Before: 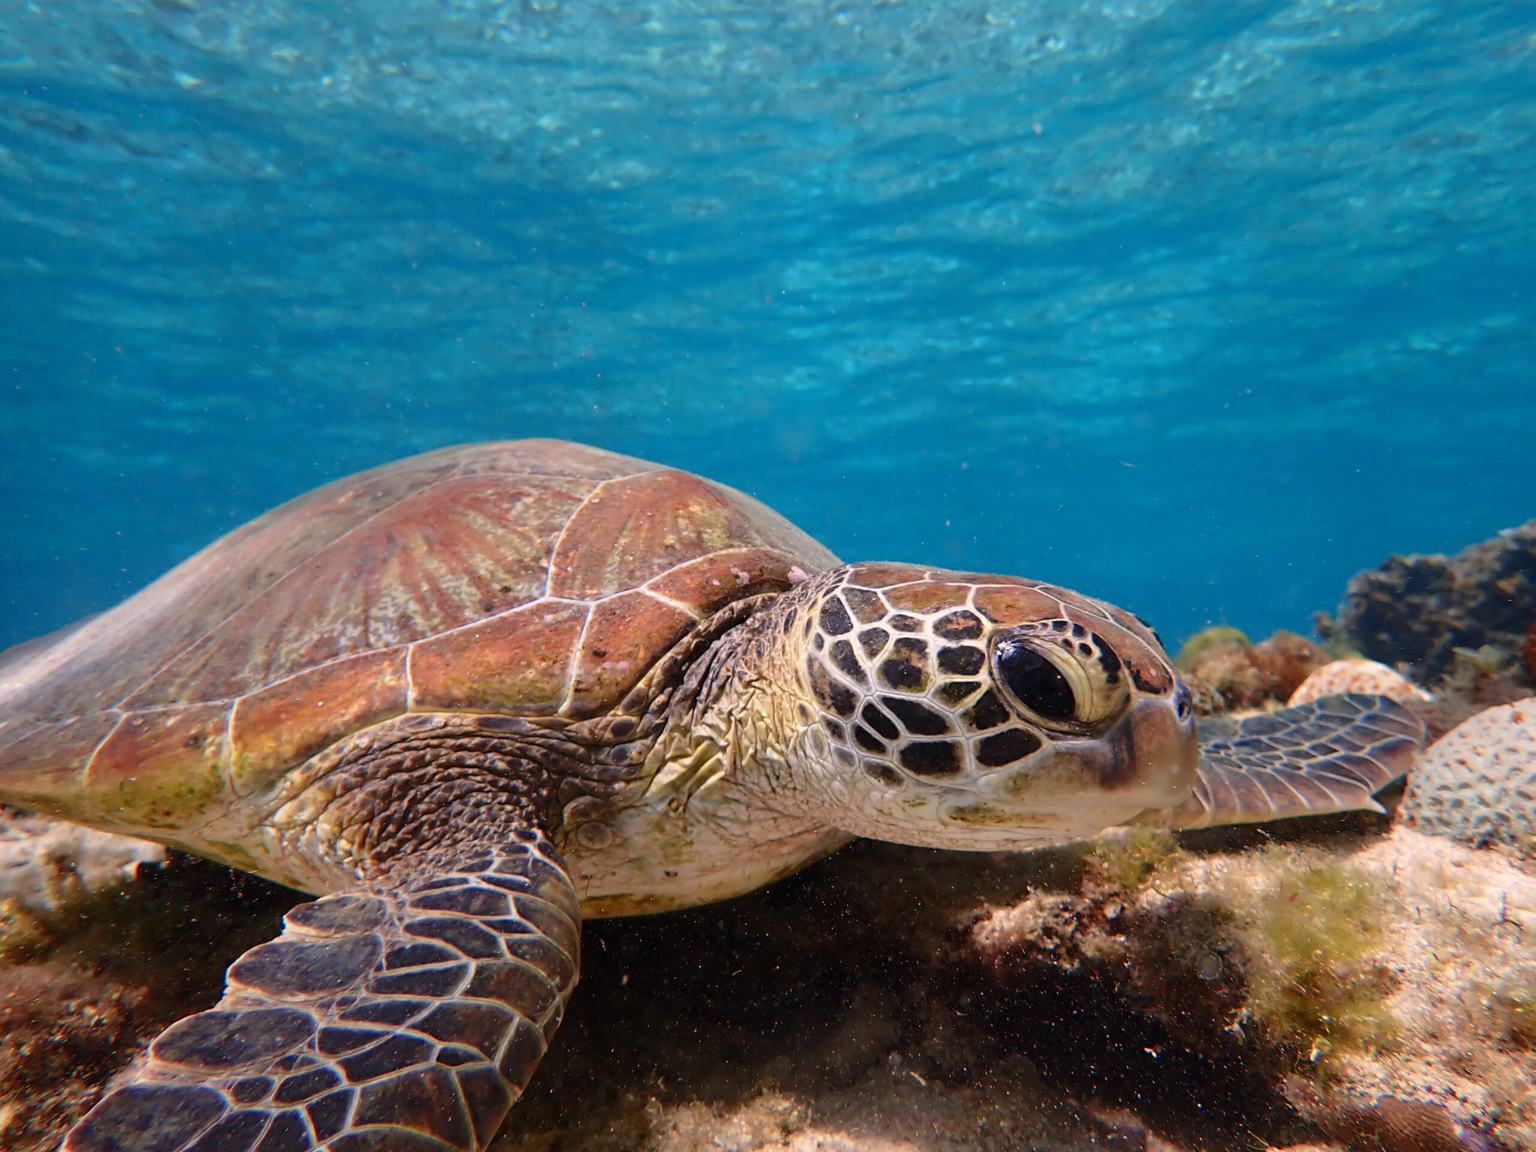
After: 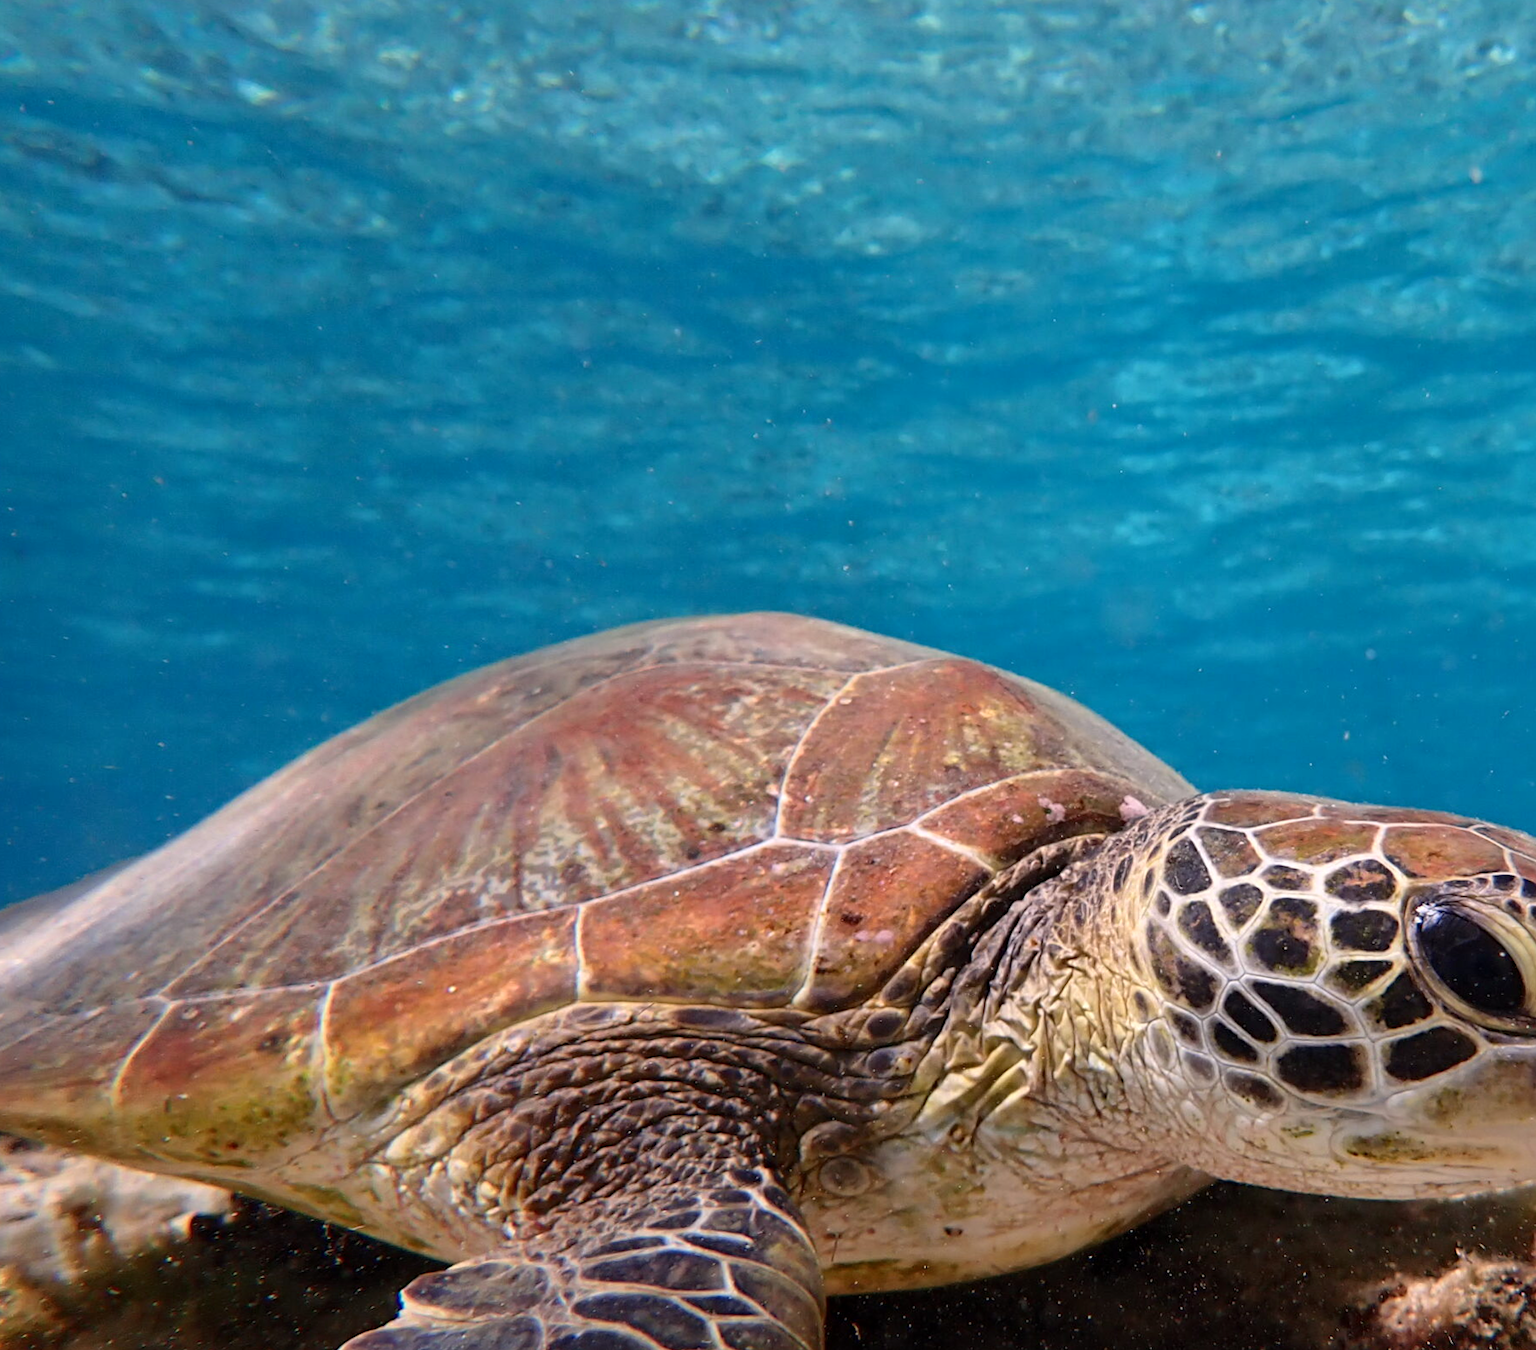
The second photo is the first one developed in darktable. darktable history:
crop: right 28.885%, bottom 16.626%
local contrast: mode bilateral grid, contrast 20, coarseness 50, detail 120%, midtone range 0.2
rotate and perspective: rotation 0.174°, lens shift (vertical) 0.013, lens shift (horizontal) 0.019, shear 0.001, automatic cropping original format, crop left 0.007, crop right 0.991, crop top 0.016, crop bottom 0.997
